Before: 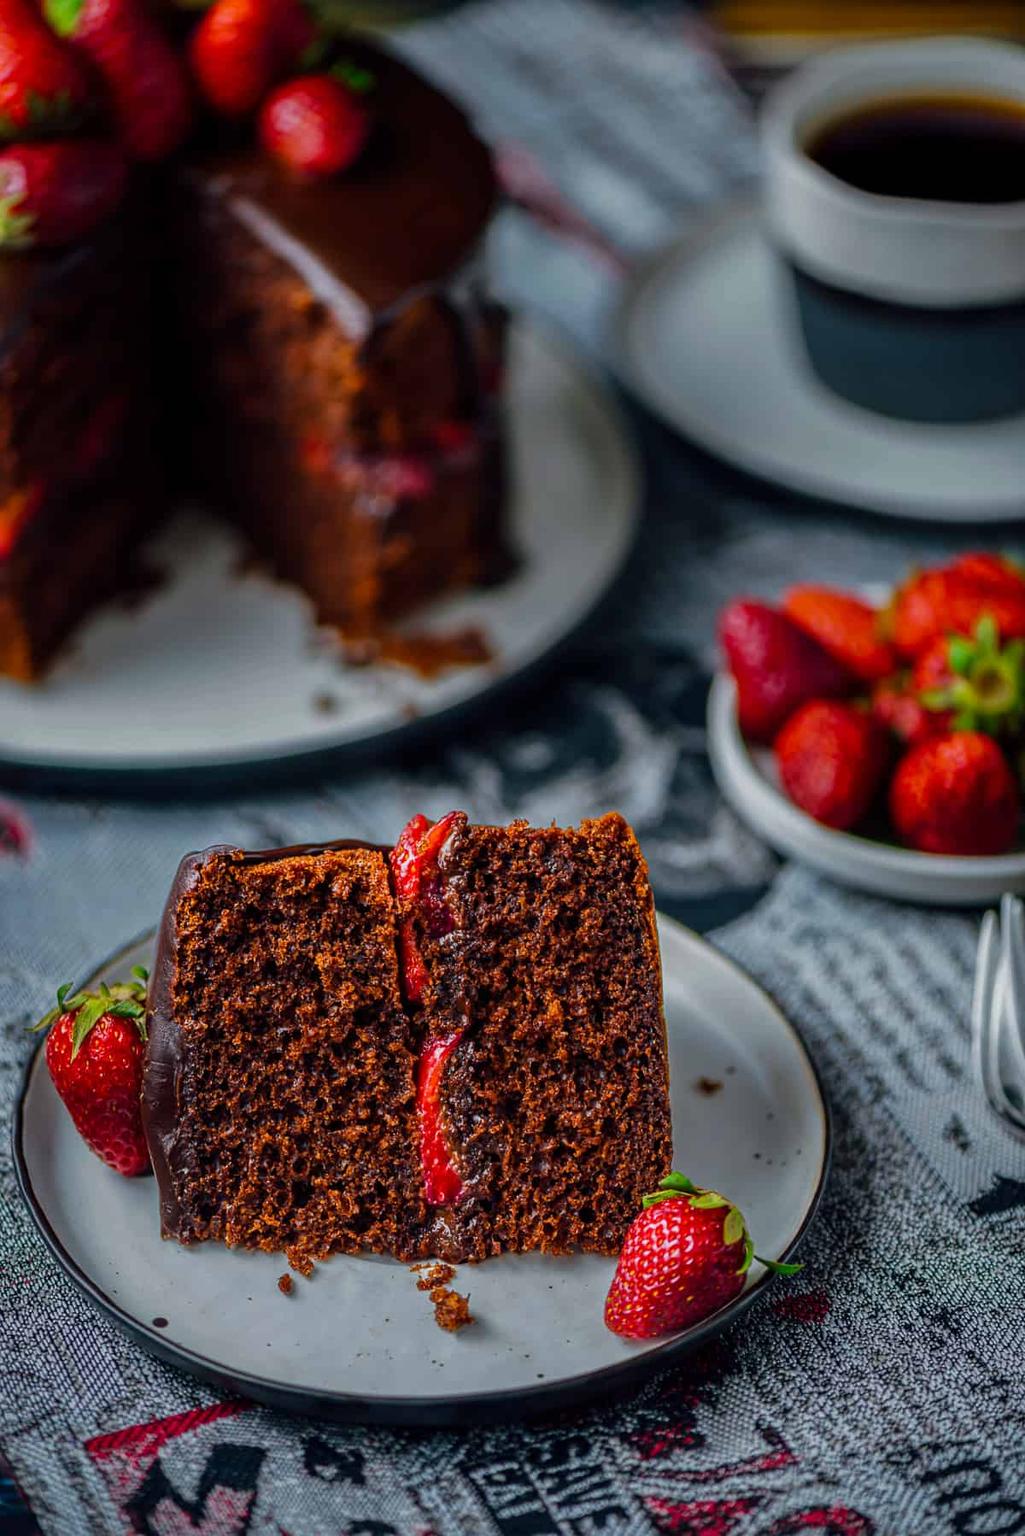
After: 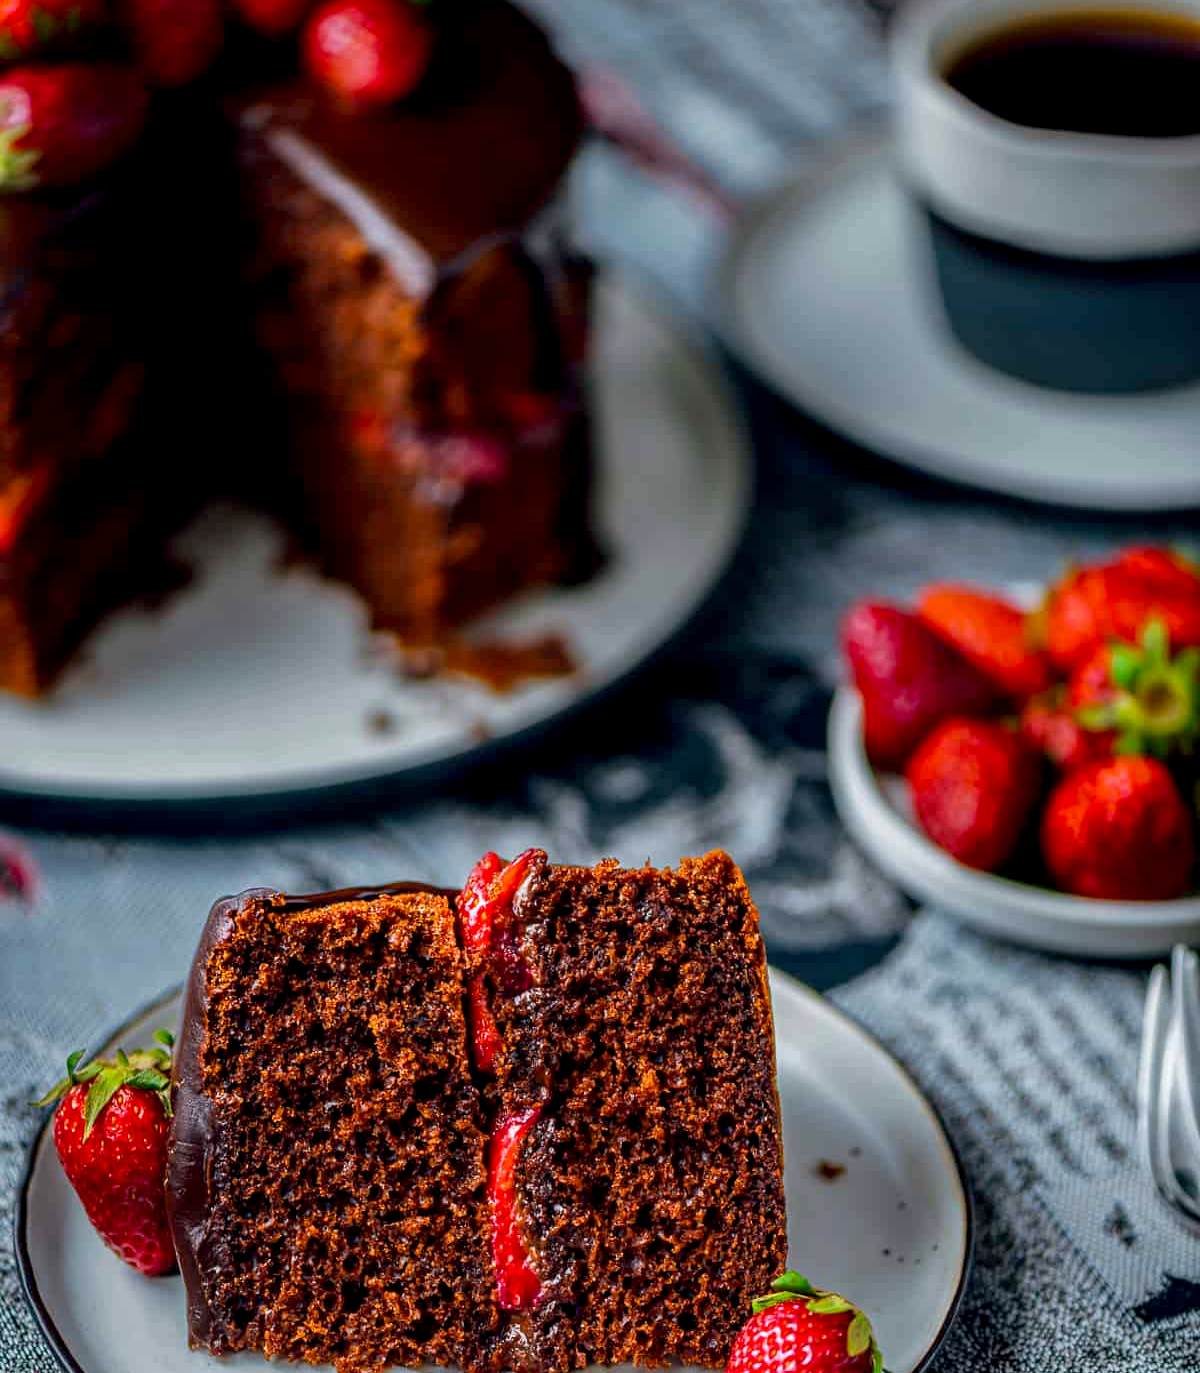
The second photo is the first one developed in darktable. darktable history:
crop: top 5.642%, bottom 17.968%
exposure: black level correction 0.005, exposure 0.42 EV, compensate highlight preservation false
